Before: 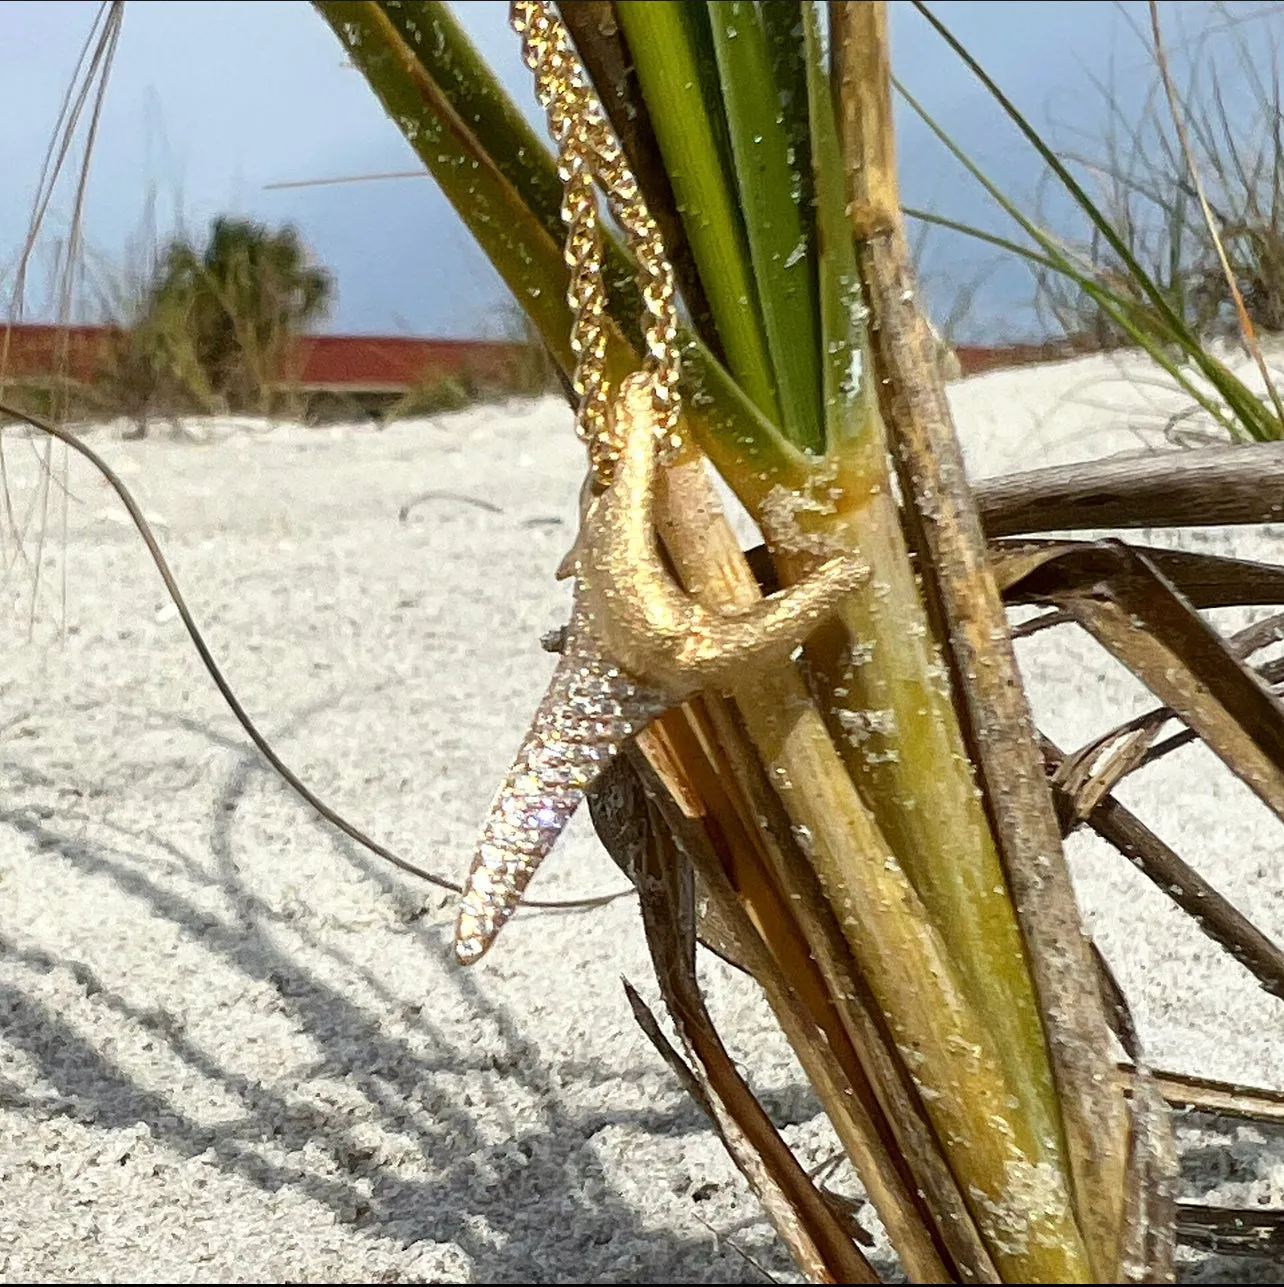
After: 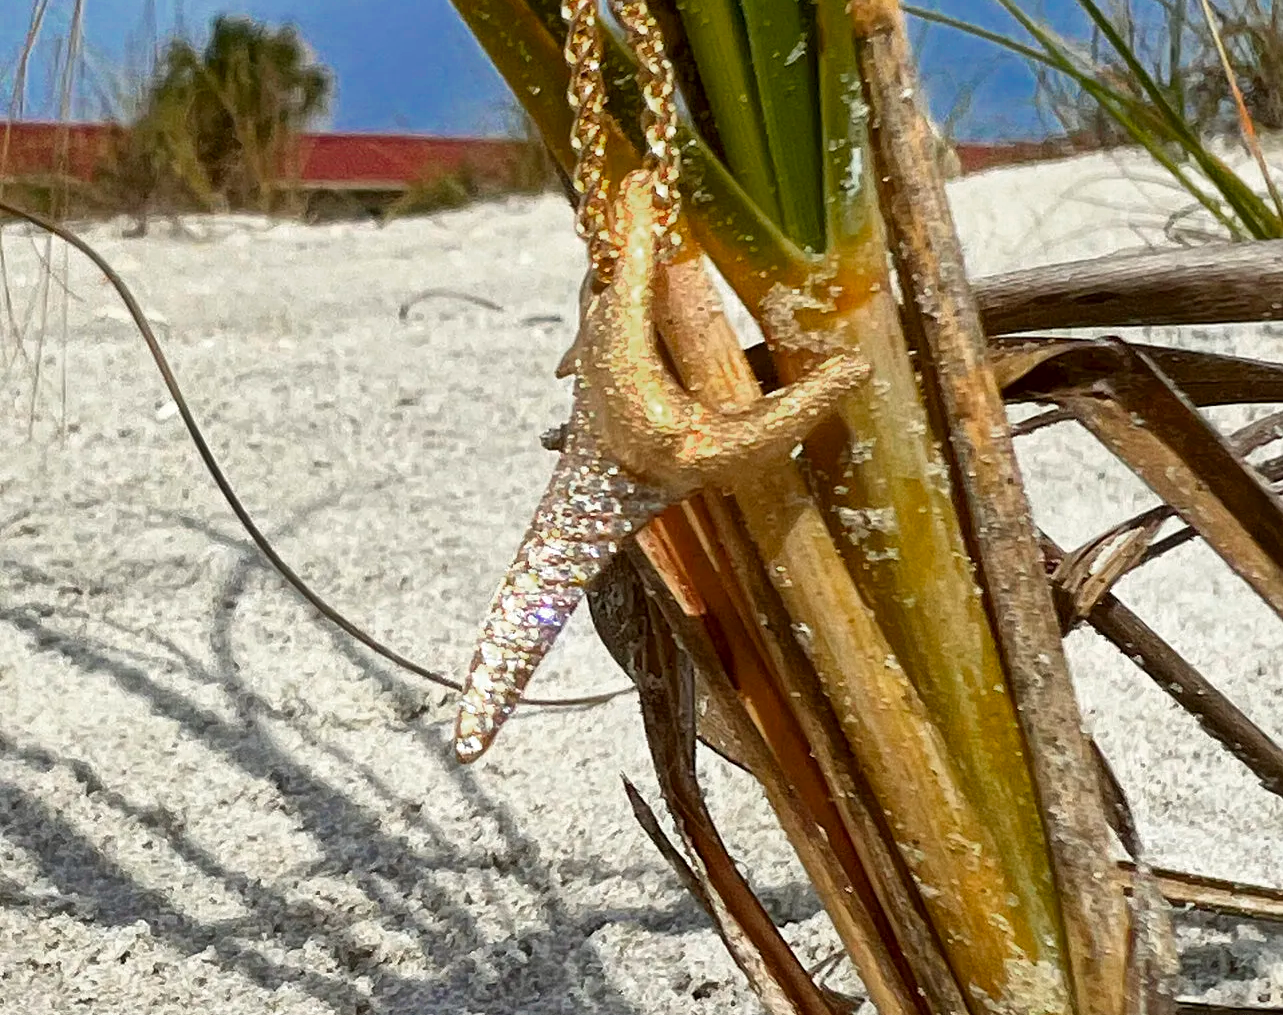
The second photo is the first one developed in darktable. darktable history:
shadows and highlights: shadows 31.46, highlights -31.77, soften with gaussian
crop and rotate: top 15.762%, bottom 5.325%
color zones: curves: ch0 [(0, 0.553) (0.123, 0.58) (0.23, 0.419) (0.468, 0.155) (0.605, 0.132) (0.723, 0.063) (0.833, 0.172) (0.921, 0.468)]; ch1 [(0.025, 0.645) (0.229, 0.584) (0.326, 0.551) (0.537, 0.446) (0.599, 0.911) (0.708, 1) (0.805, 0.944)]; ch2 [(0.086, 0.468) (0.254, 0.464) (0.638, 0.564) (0.702, 0.592) (0.768, 0.564)]
local contrast: mode bilateral grid, contrast 20, coarseness 51, detail 129%, midtone range 0.2
